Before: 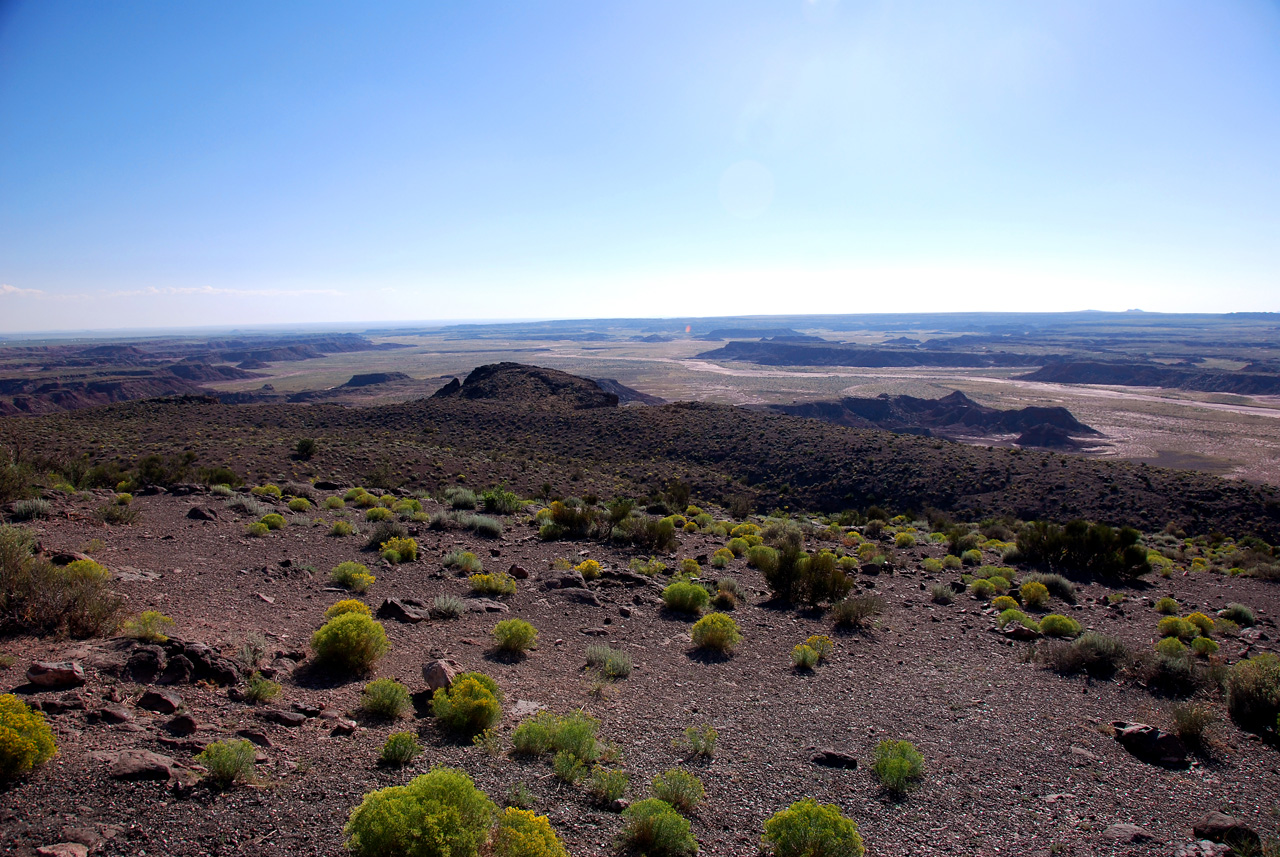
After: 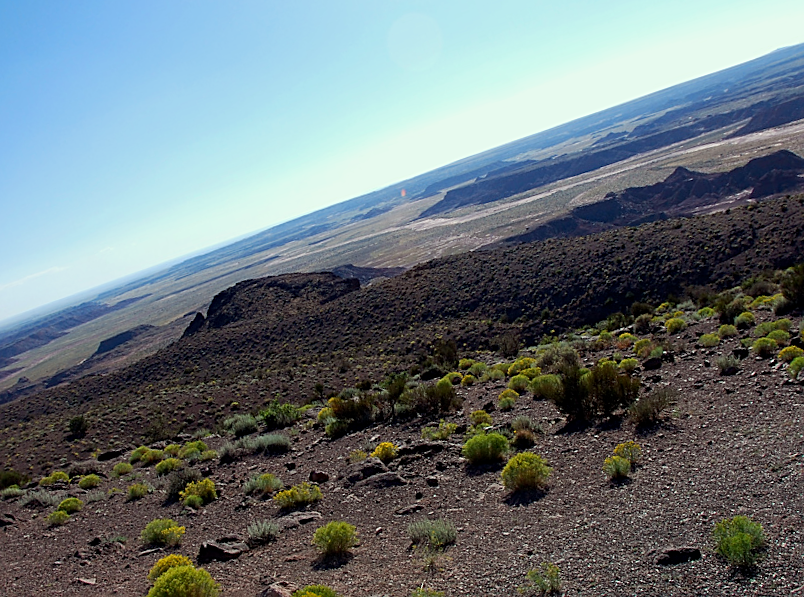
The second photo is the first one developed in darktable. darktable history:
color correction: highlights a* -8.37, highlights b* 3.38
exposure: black level correction 0.001, exposure -0.124 EV, compensate highlight preservation false
sharpen: on, module defaults
crop and rotate: angle 18.31°, left 6.956%, right 3.923%, bottom 1.144%
